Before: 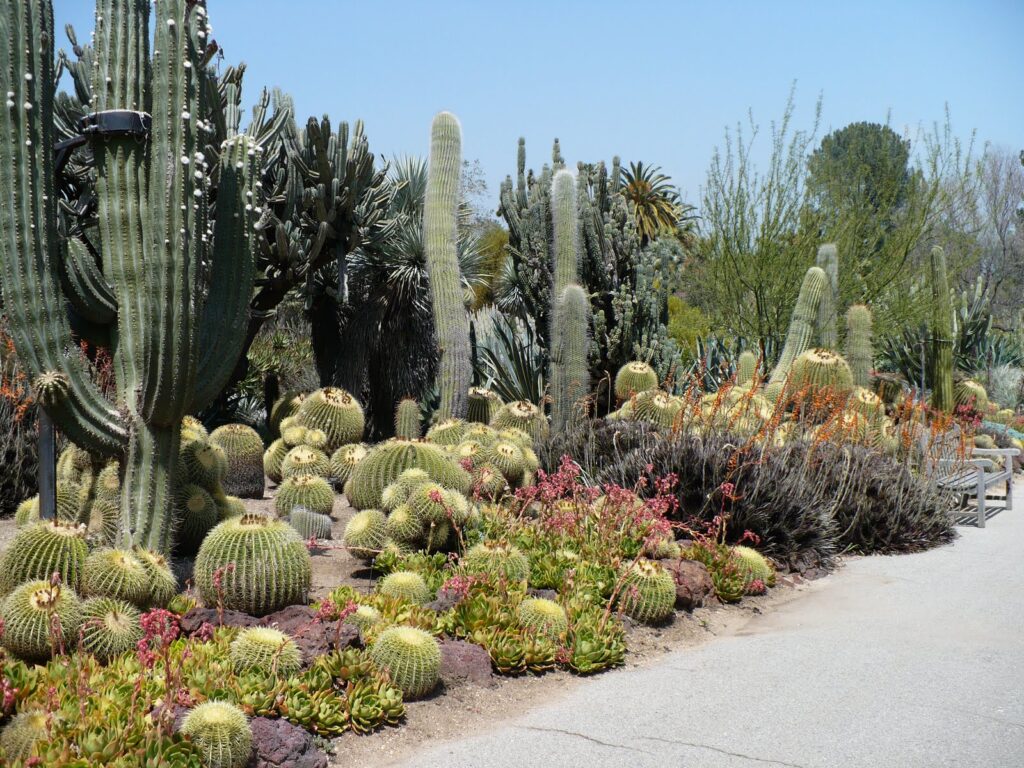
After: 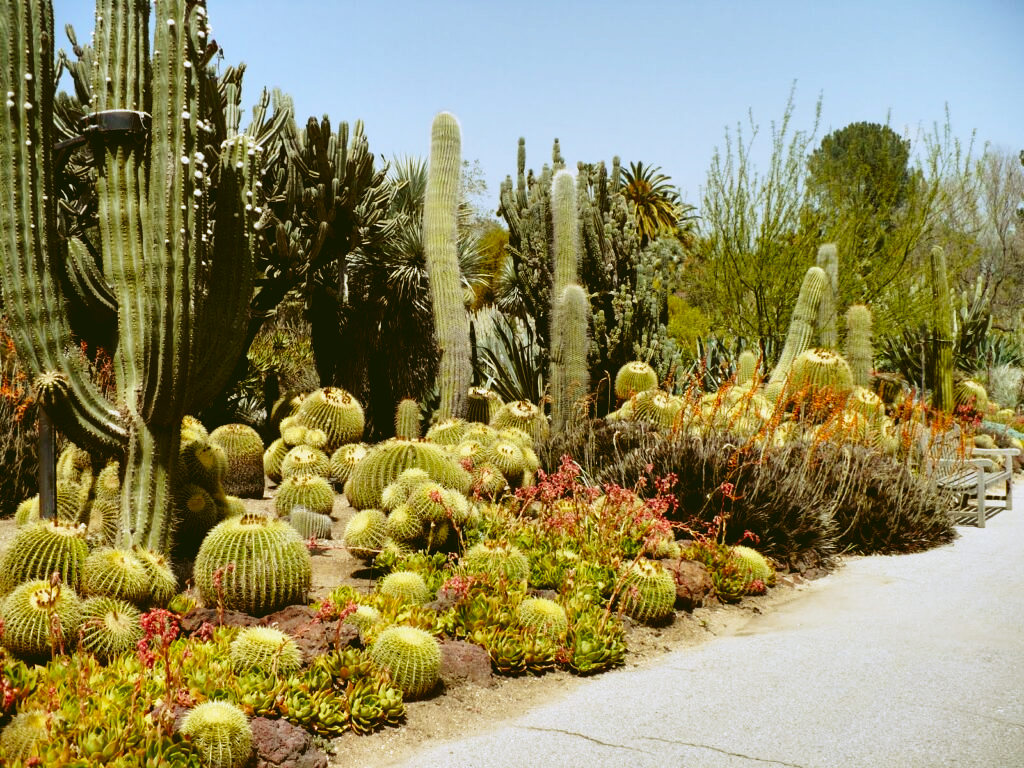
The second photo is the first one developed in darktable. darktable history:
rgb curve: curves: ch0 [(0.123, 0.061) (0.995, 0.887)]; ch1 [(0.06, 0.116) (1, 0.906)]; ch2 [(0, 0) (0.824, 0.69) (1, 1)], mode RGB, independent channels, compensate middle gray true
base curve: curves: ch0 [(0, 0) (0.028, 0.03) (0.121, 0.232) (0.46, 0.748) (0.859, 0.968) (1, 1)], preserve colors none
color balance: lift [1, 1.015, 1.004, 0.985], gamma [1, 0.958, 0.971, 1.042], gain [1, 0.956, 0.977, 1.044]
rgb levels: mode RGB, independent channels, levels [[0, 0.5, 1], [0, 0.521, 1], [0, 0.536, 1]]
shadows and highlights: highlights color adjustment 0%, low approximation 0.01, soften with gaussian
